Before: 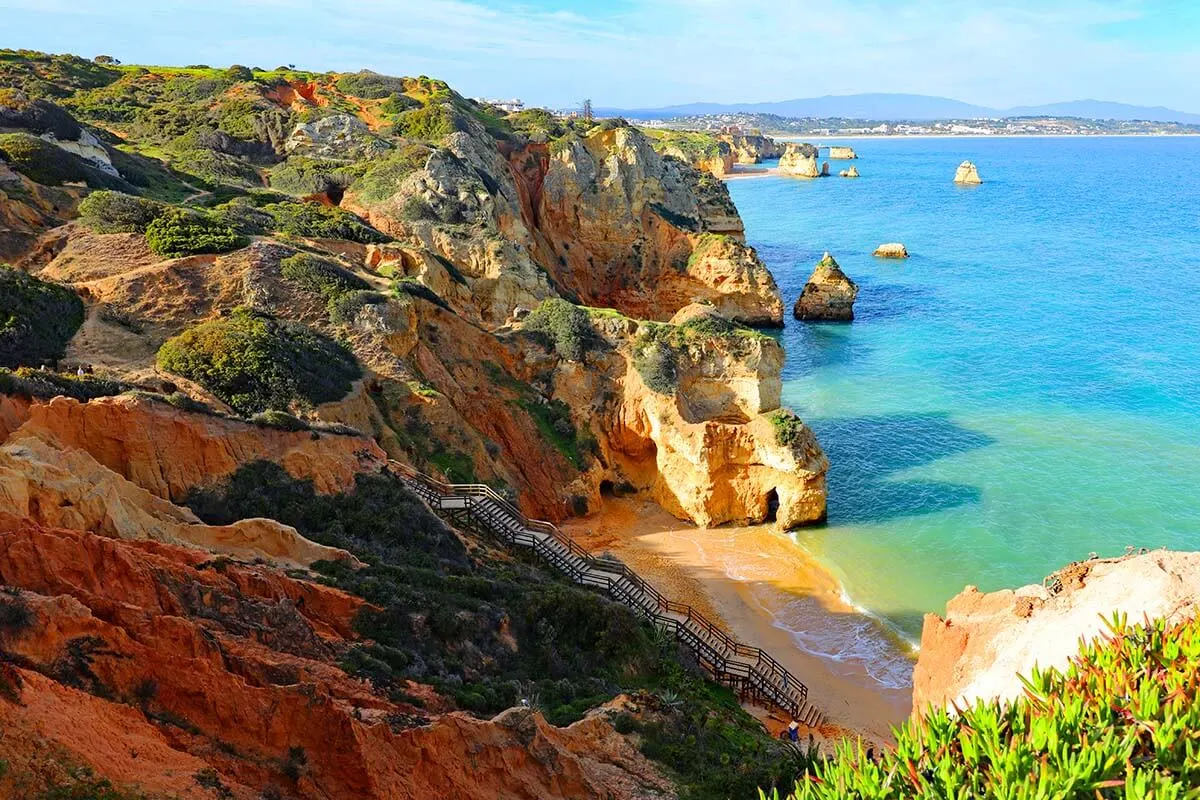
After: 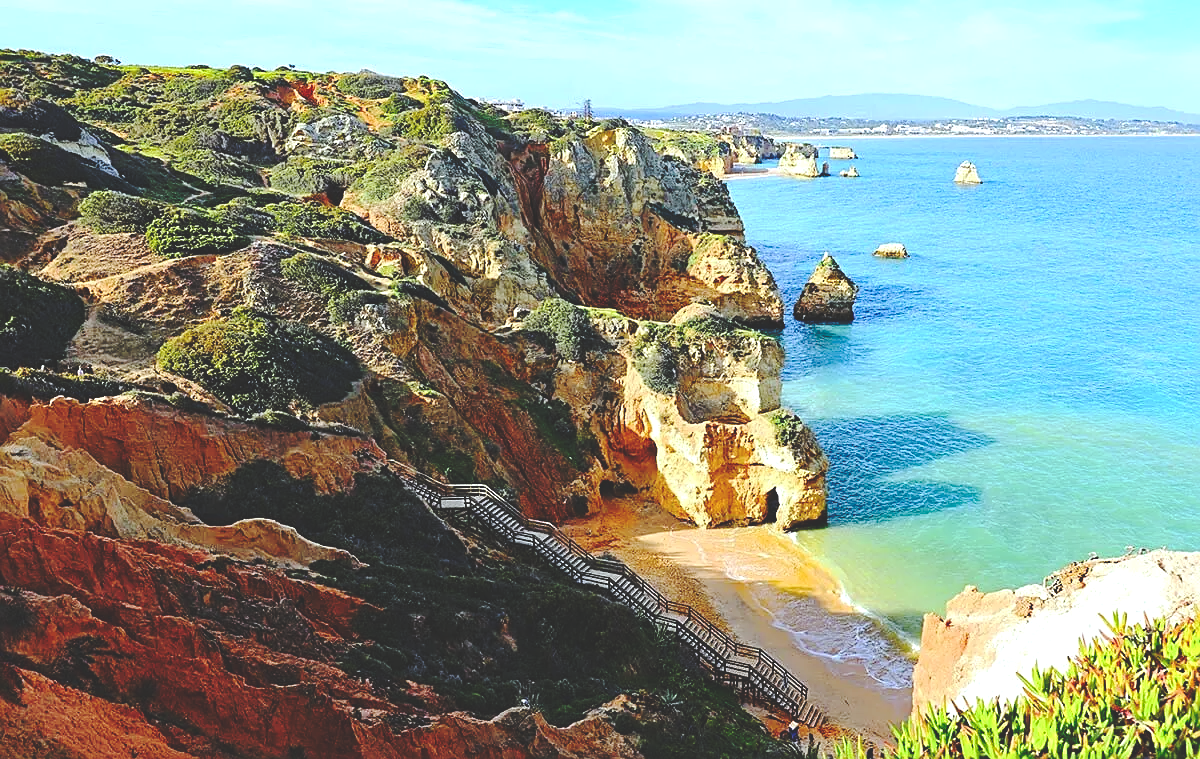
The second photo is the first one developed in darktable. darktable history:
base curve: curves: ch0 [(0, 0.024) (0.055, 0.065) (0.121, 0.166) (0.236, 0.319) (0.693, 0.726) (1, 1)], preserve colors none
crop and rotate: top 0%, bottom 5.097%
tone equalizer: -8 EV -0.417 EV, -7 EV -0.389 EV, -6 EV -0.333 EV, -5 EV -0.222 EV, -3 EV 0.222 EV, -2 EV 0.333 EV, -1 EV 0.389 EV, +0 EV 0.417 EV, edges refinement/feathering 500, mask exposure compensation -1.57 EV, preserve details no
sharpen: on, module defaults
white balance: red 0.925, blue 1.046
